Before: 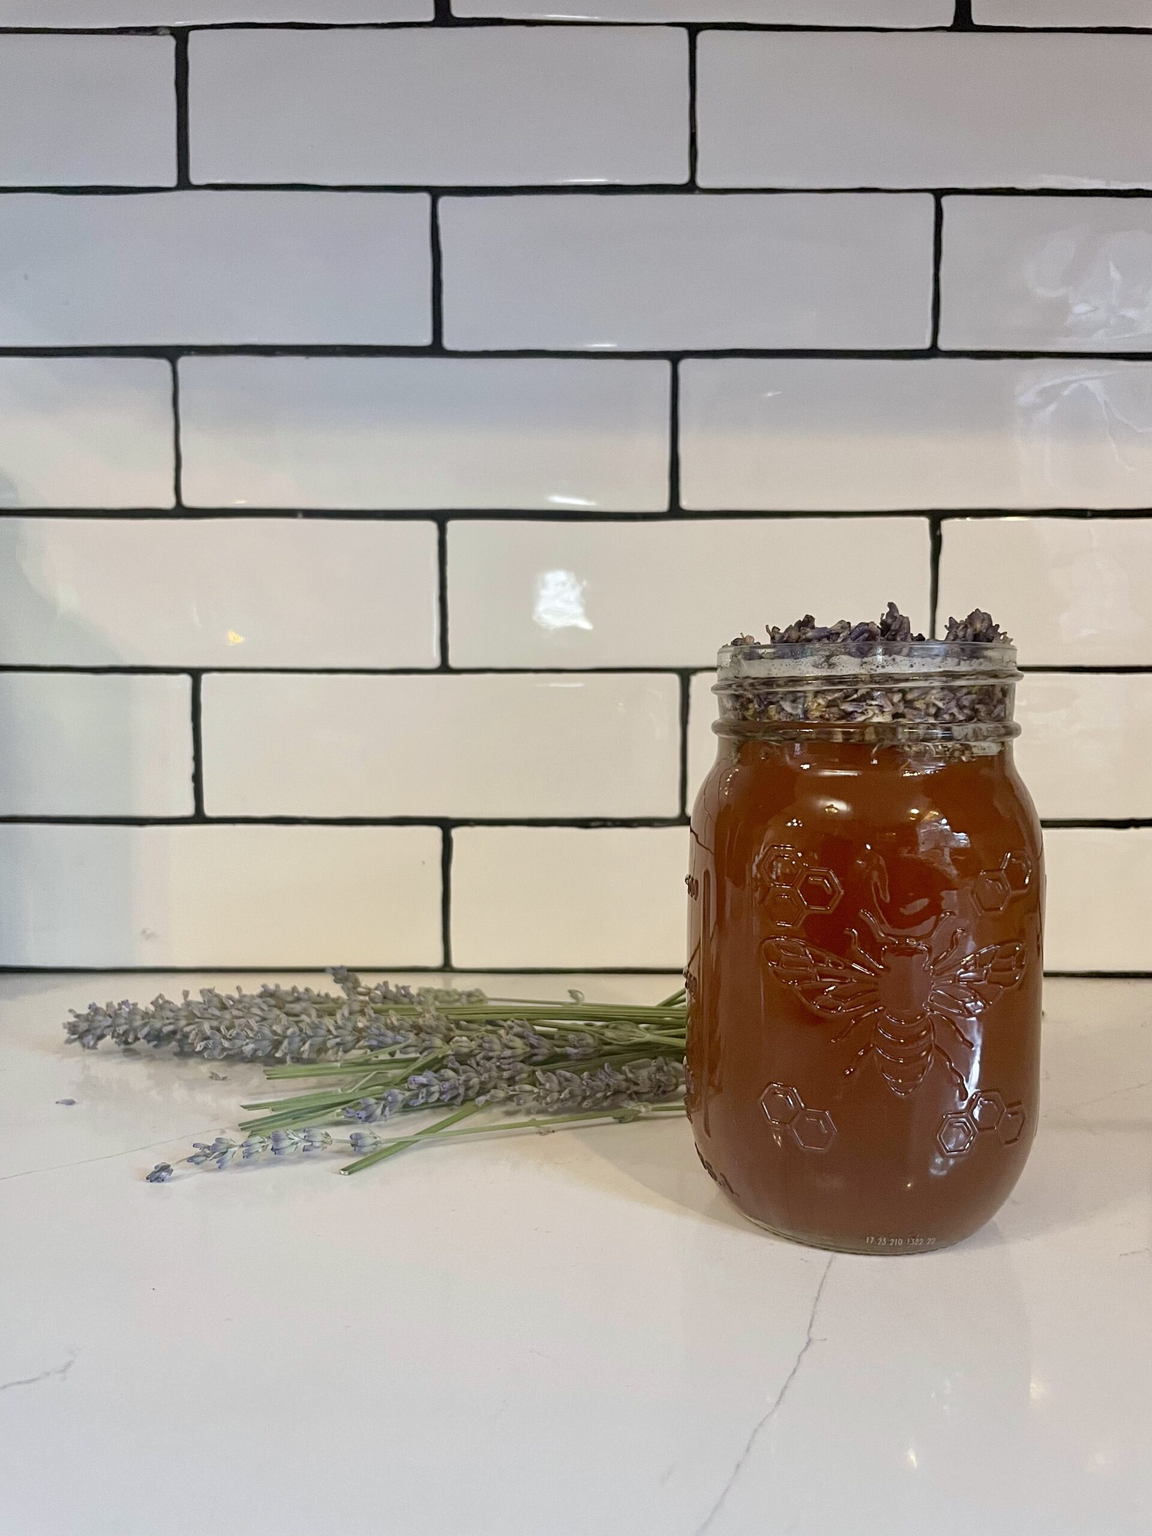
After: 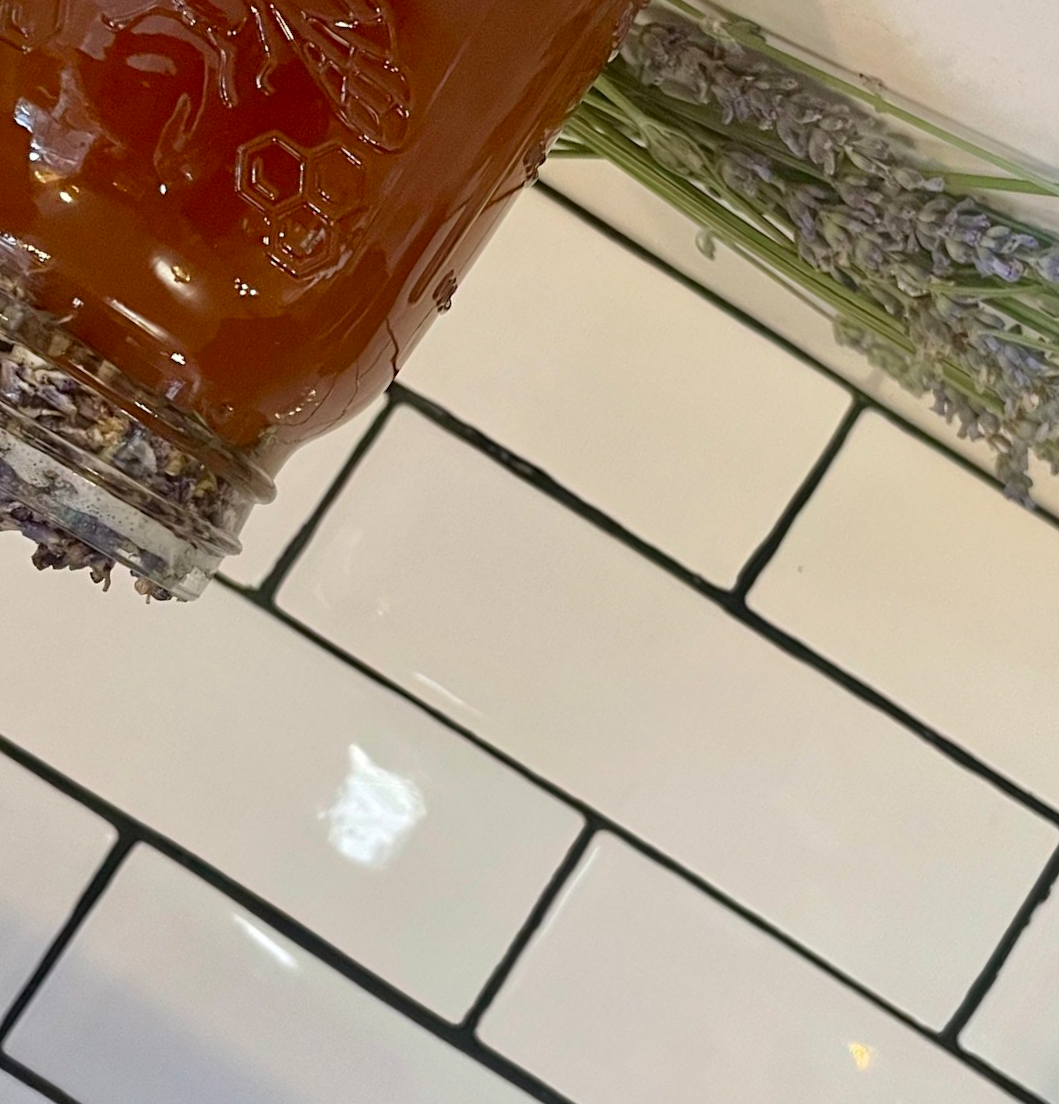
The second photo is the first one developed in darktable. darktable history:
crop and rotate: angle 147.14°, left 9.224%, top 15.574%, right 4.497%, bottom 16.999%
